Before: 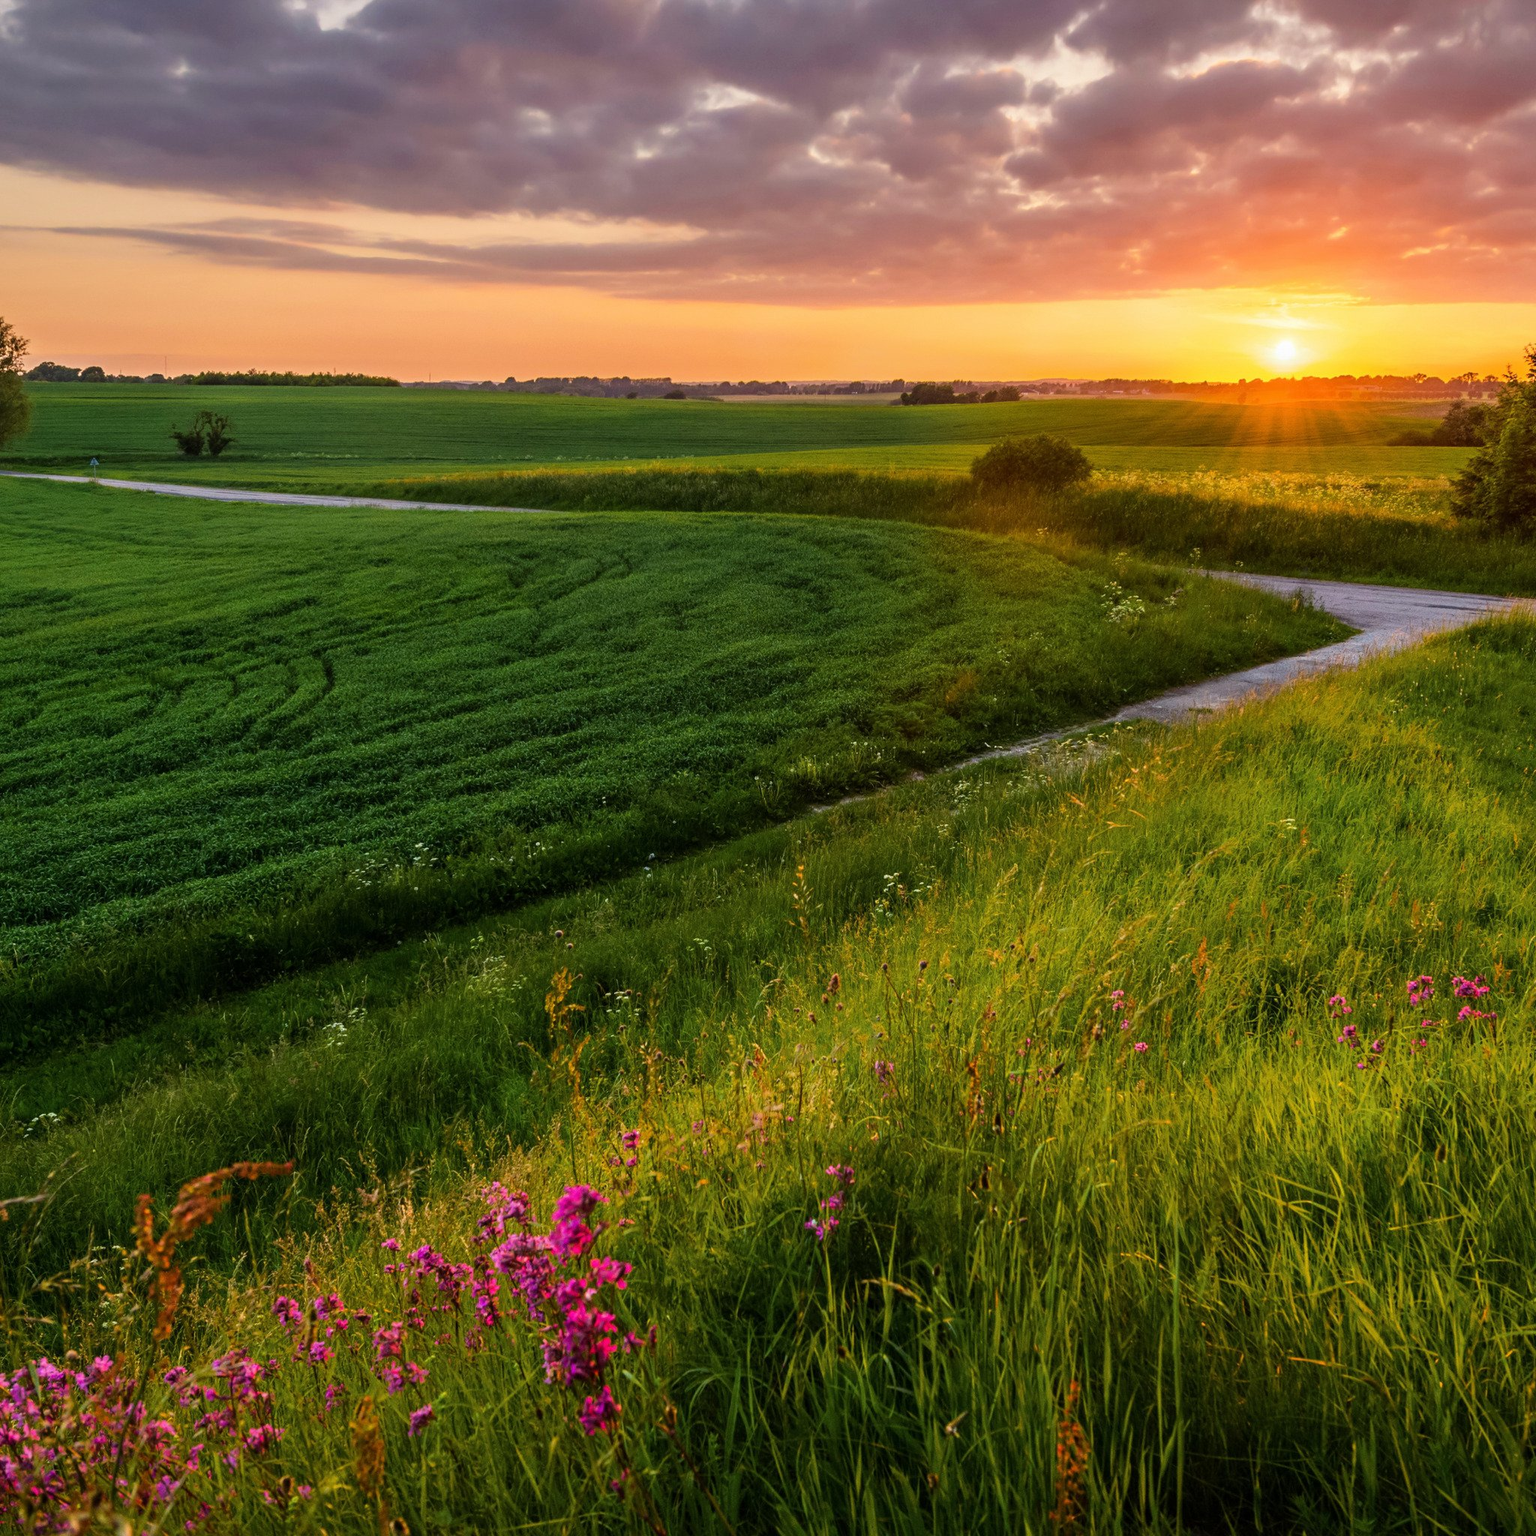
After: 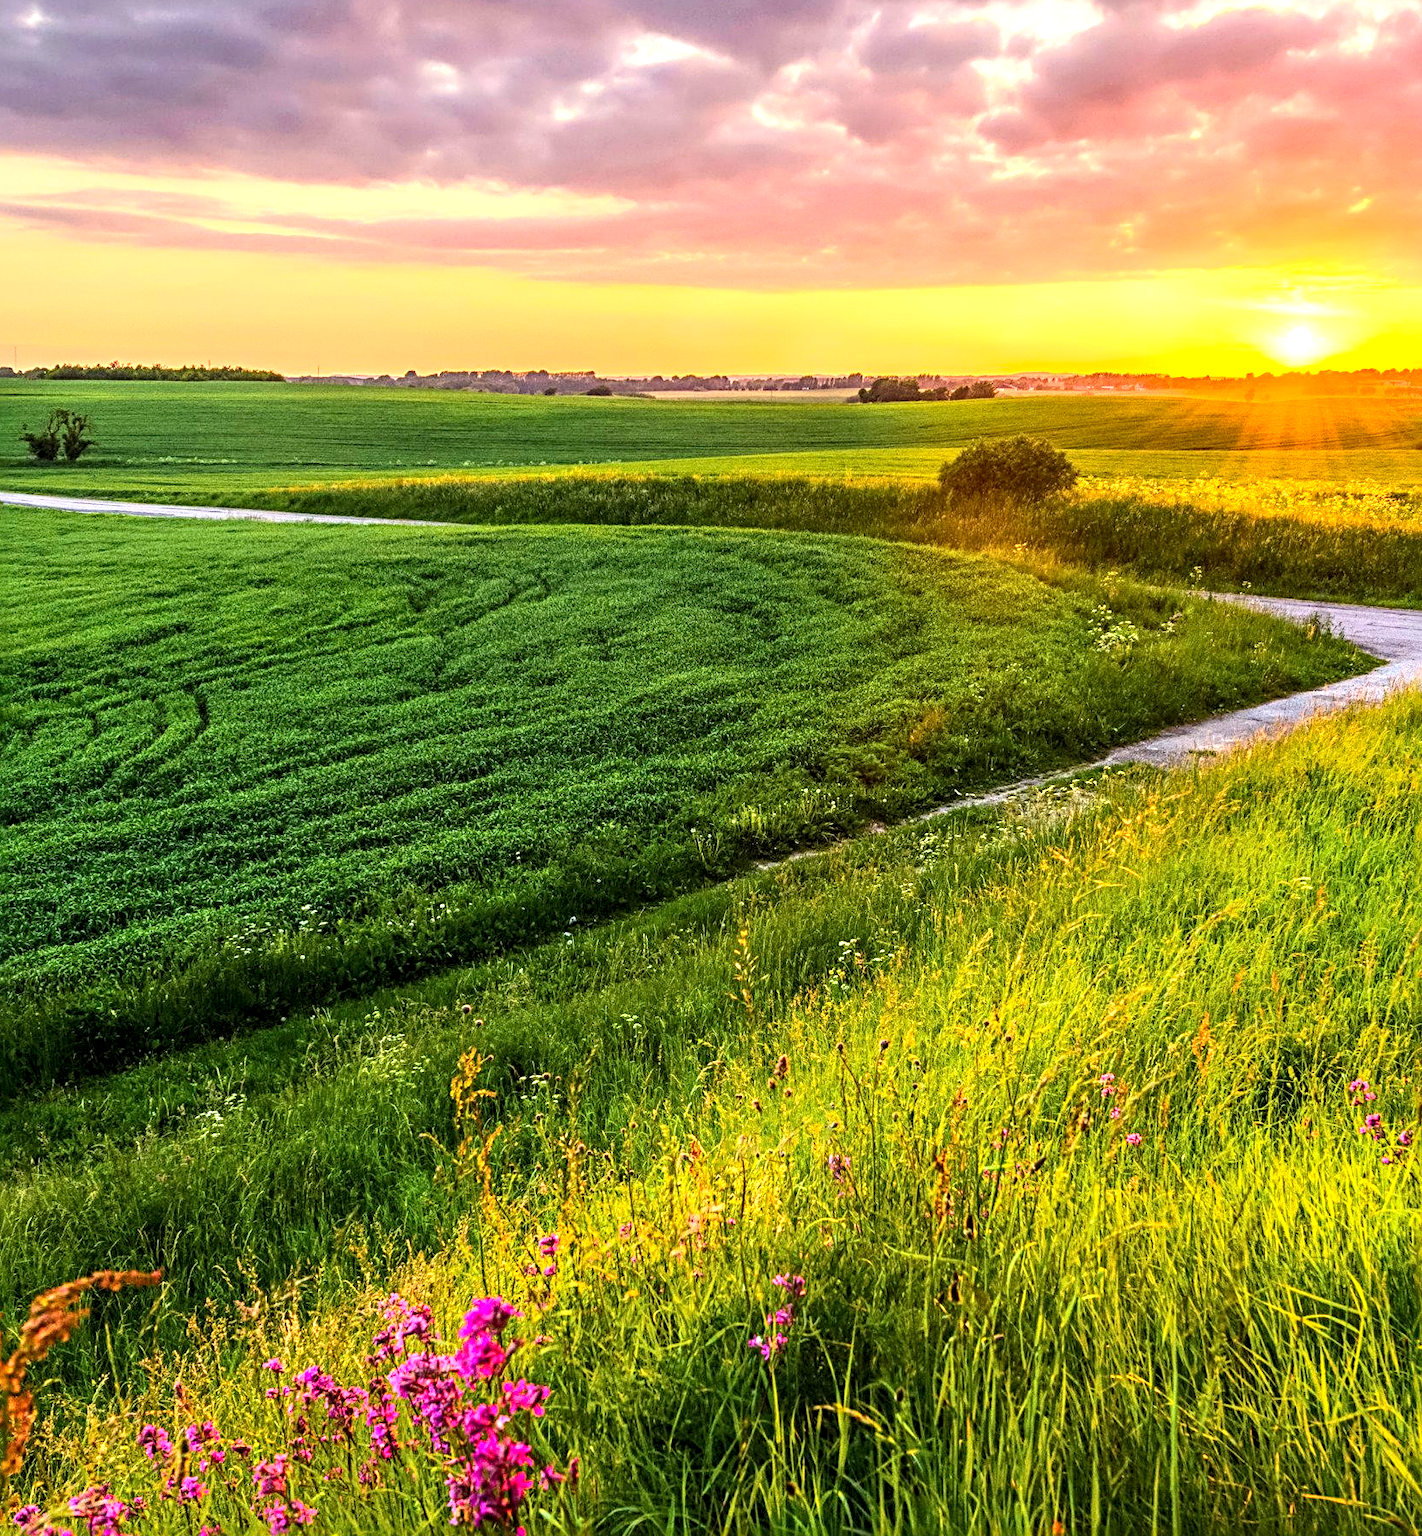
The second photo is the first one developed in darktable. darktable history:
local contrast: detail 130%
sharpen: radius 3.972
exposure: exposure 0.808 EV, compensate highlight preservation false
crop: left 9.944%, top 3.546%, right 9.257%, bottom 9.21%
contrast brightness saturation: contrast 0.201, brightness 0.165, saturation 0.222
